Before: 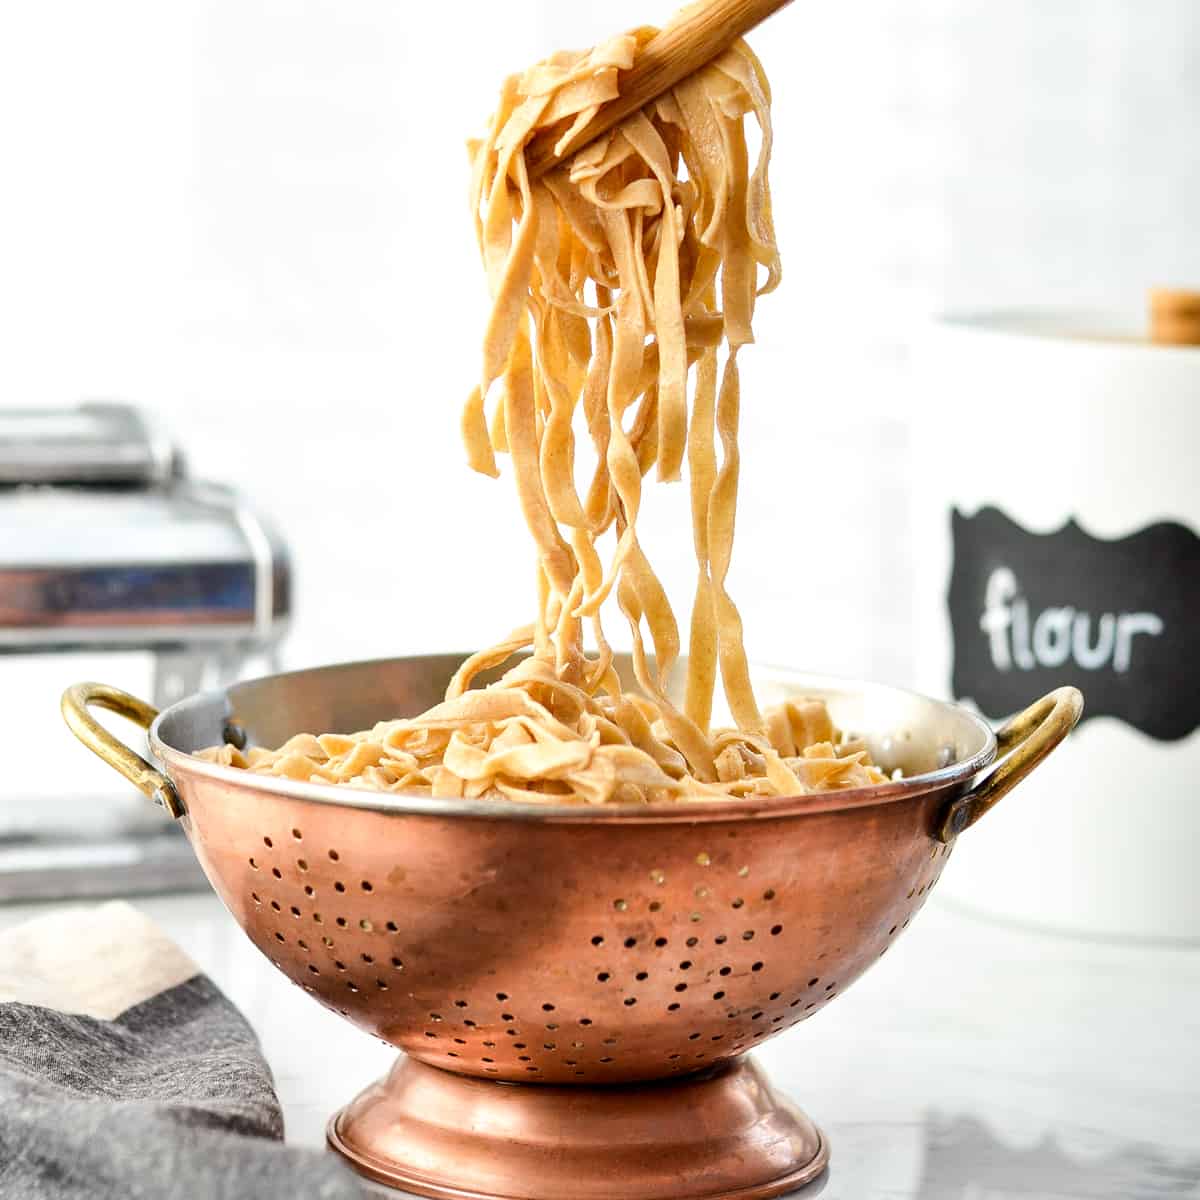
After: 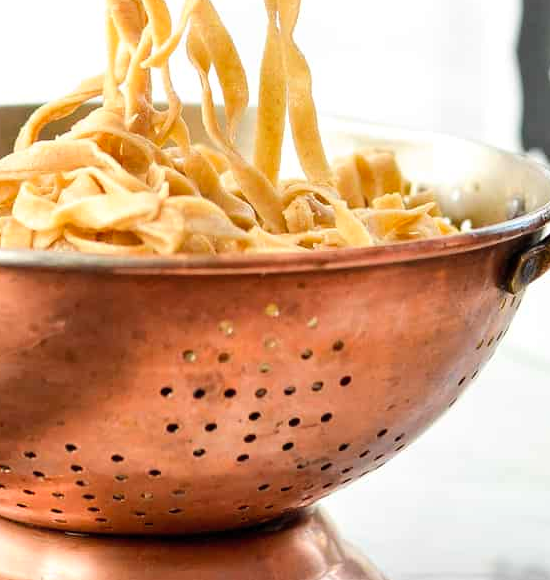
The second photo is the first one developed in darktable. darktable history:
crop: left 35.976%, top 45.819%, right 18.162%, bottom 5.807%
contrast brightness saturation: contrast 0.03, brightness 0.06, saturation 0.13
